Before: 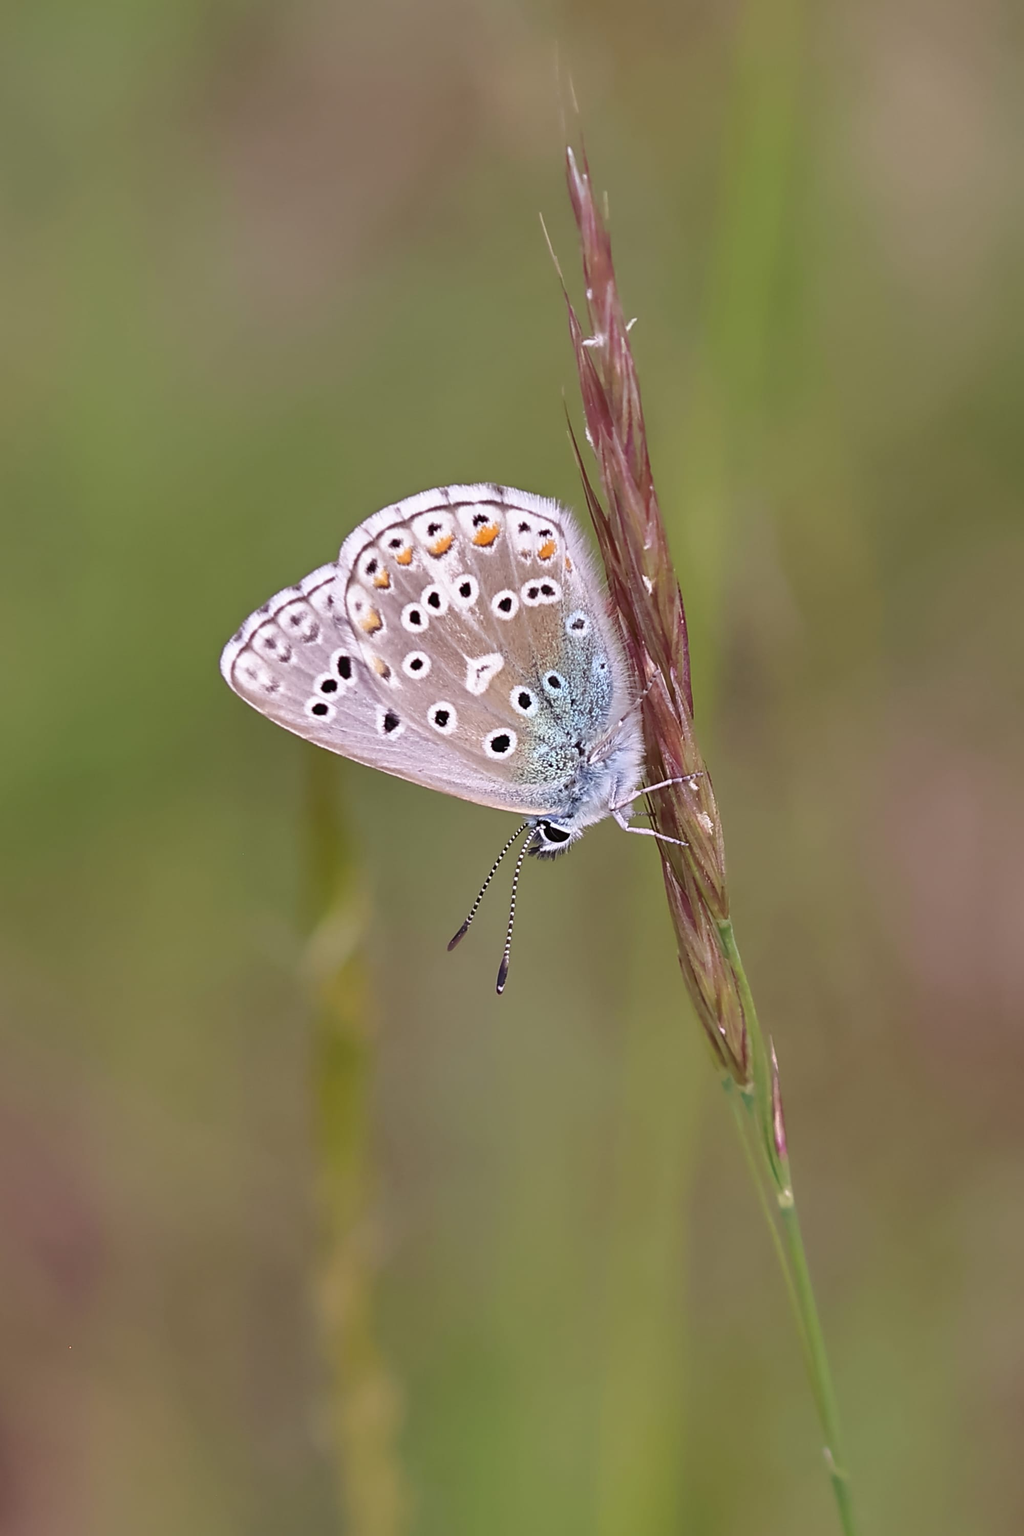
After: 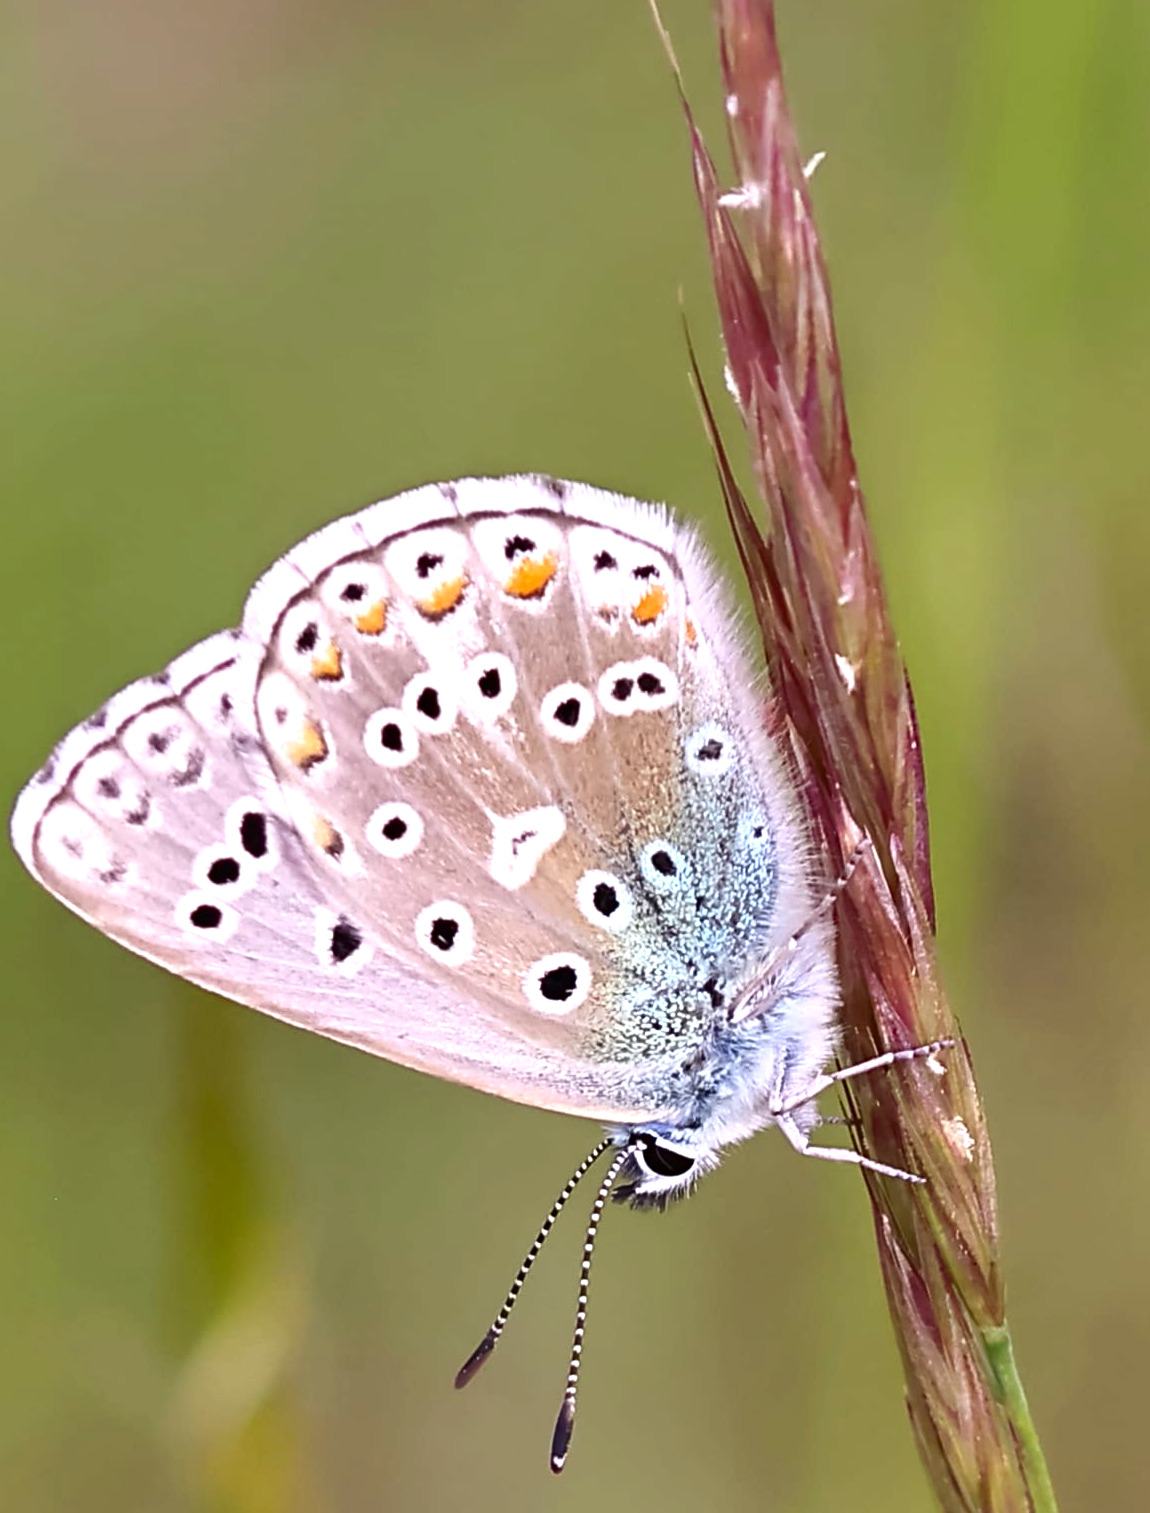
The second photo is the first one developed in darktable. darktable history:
contrast brightness saturation: contrast 0.135, brightness -0.057, saturation 0.162
crop: left 20.998%, top 15.655%, right 21.46%, bottom 33.888%
exposure: black level correction 0.001, exposure 0.138 EV, compensate exposure bias true, compensate highlight preservation false
tone equalizer: -8 EV -0.378 EV, -7 EV -0.411 EV, -6 EV -0.314 EV, -5 EV -0.241 EV, -3 EV 0.246 EV, -2 EV 0.317 EV, -1 EV 0.394 EV, +0 EV 0.394 EV, smoothing diameter 24.83%, edges refinement/feathering 7.95, preserve details guided filter
